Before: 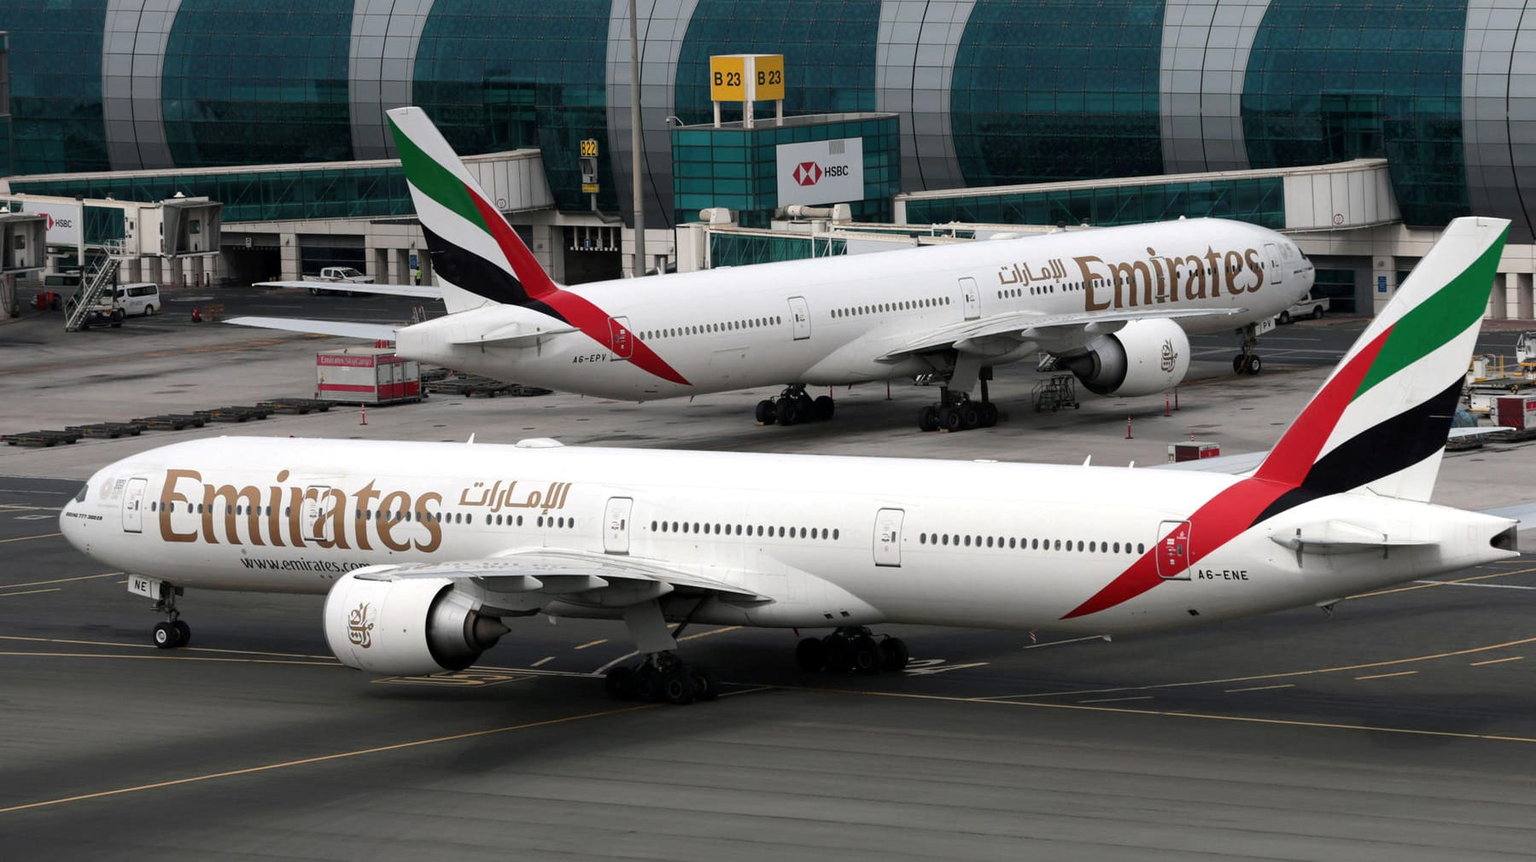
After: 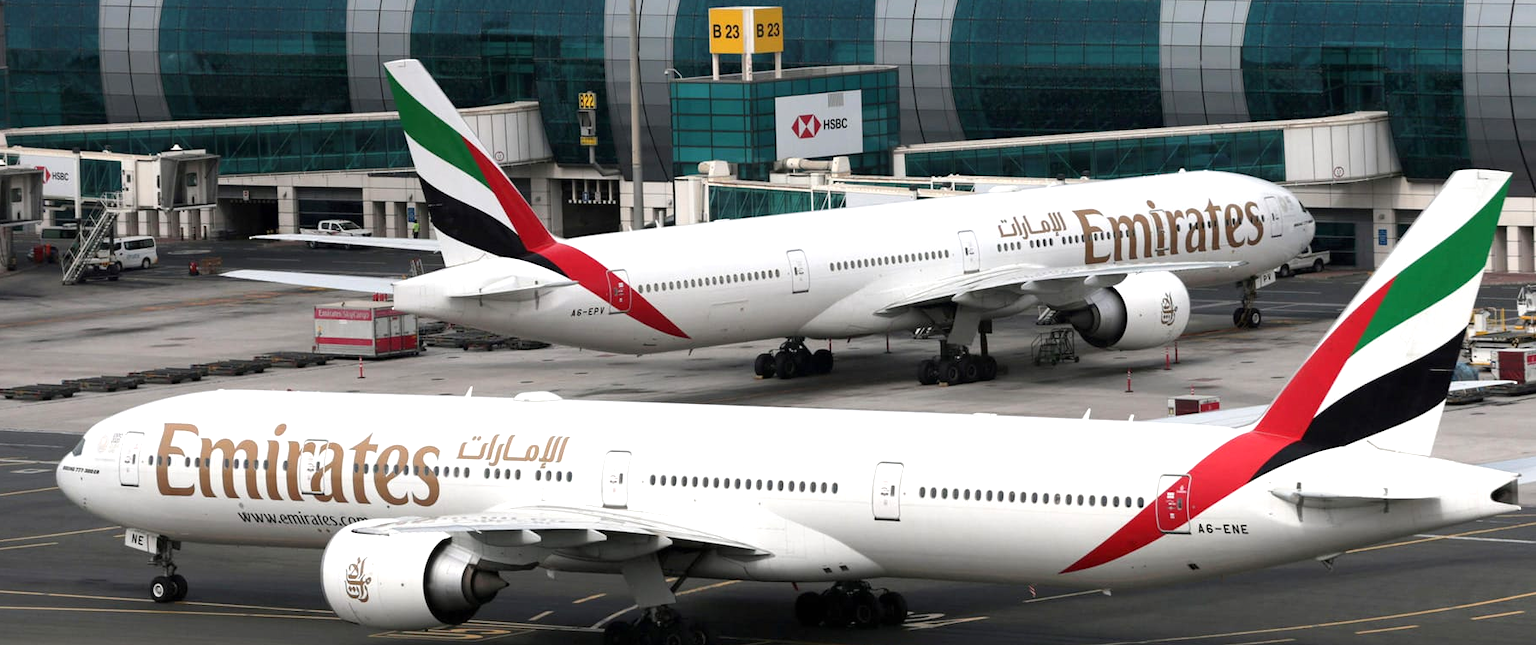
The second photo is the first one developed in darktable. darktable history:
crop: left 0.227%, top 5.561%, bottom 19.746%
exposure: black level correction 0, exposure 0.499 EV, compensate exposure bias true, compensate highlight preservation false
